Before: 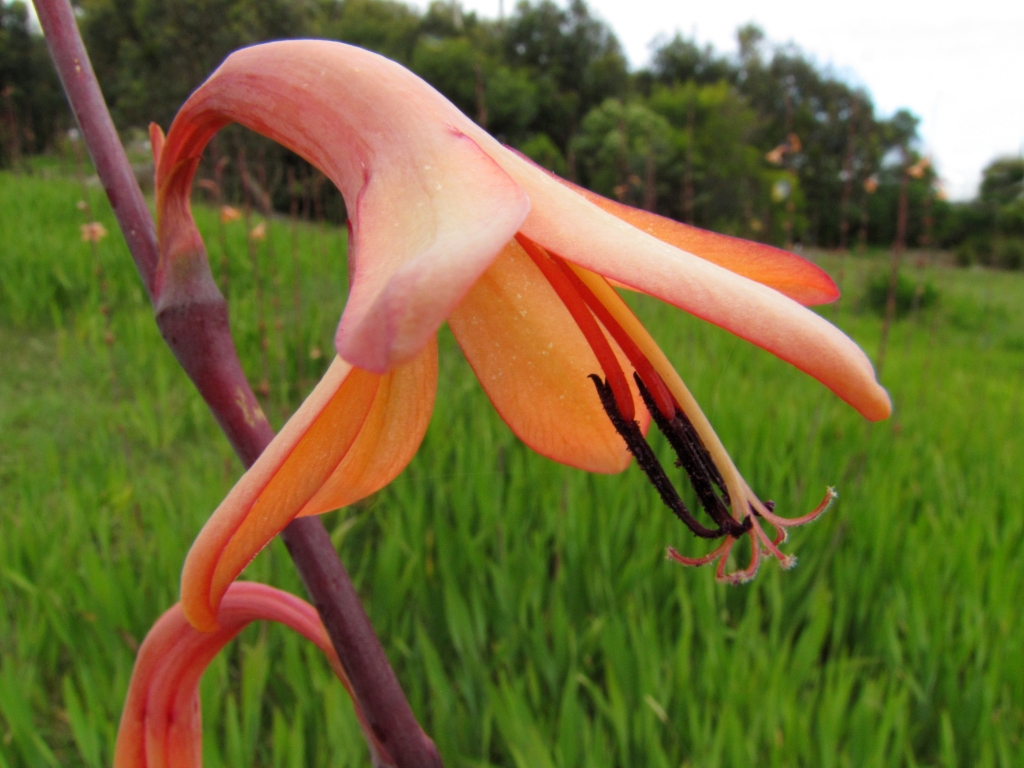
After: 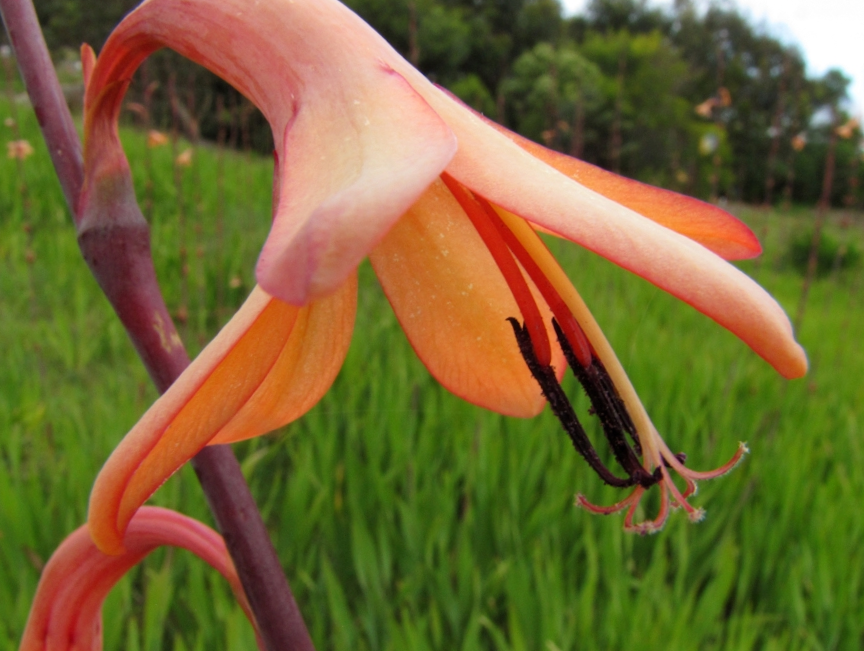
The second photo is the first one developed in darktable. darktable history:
crop and rotate: angle -2.96°, left 5.206%, top 5.17%, right 4.665%, bottom 4.26%
